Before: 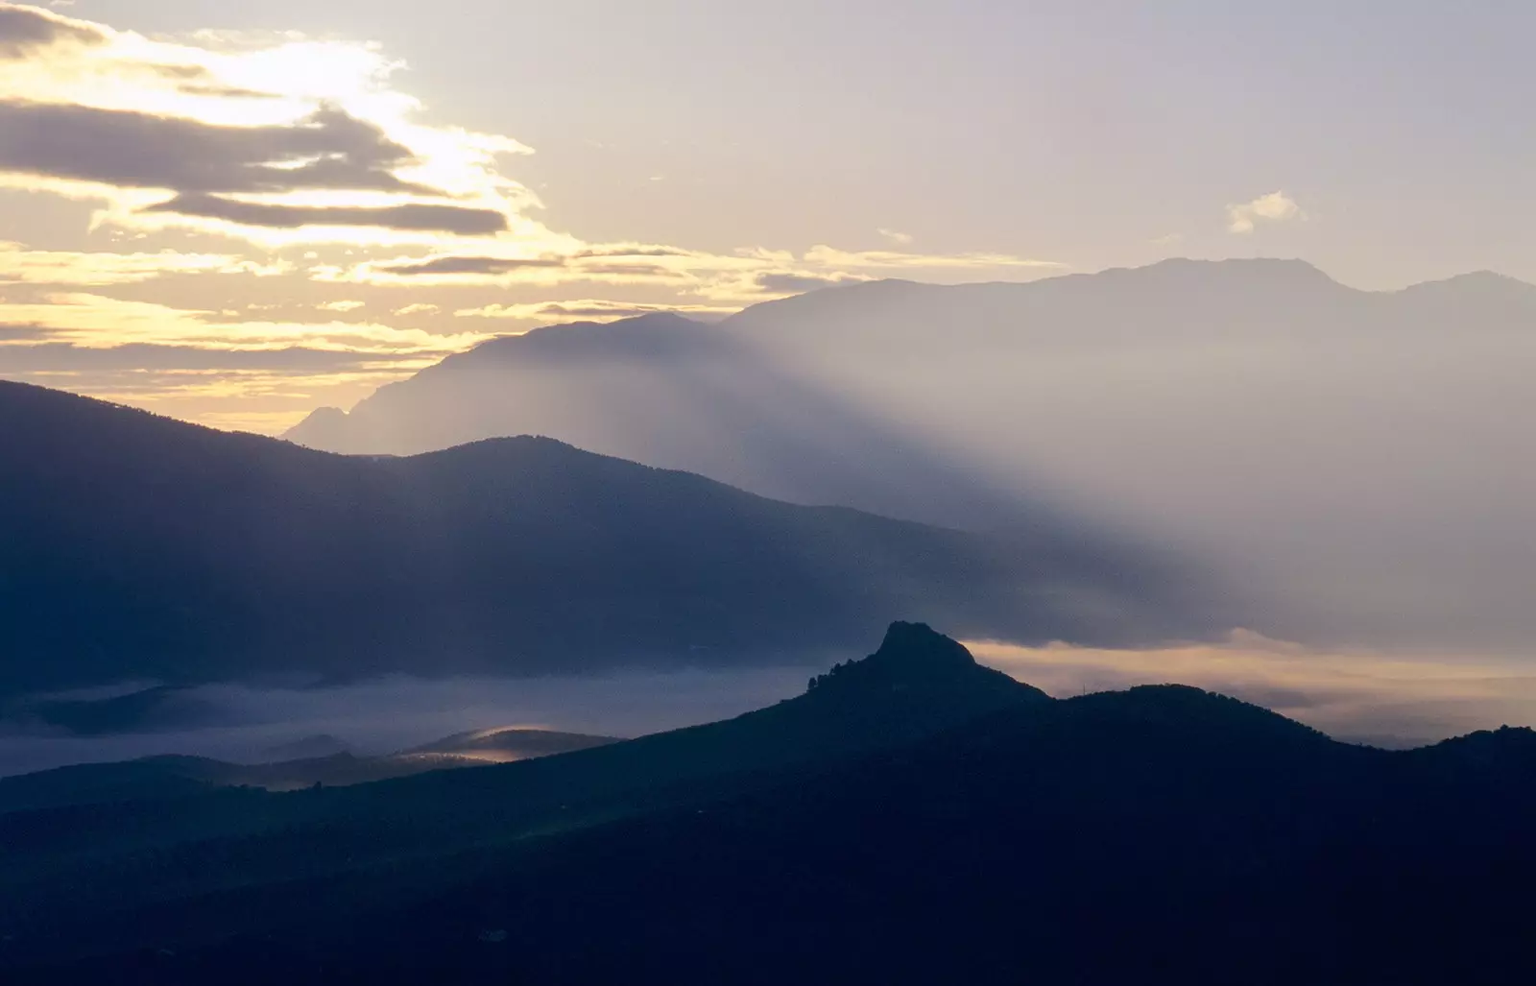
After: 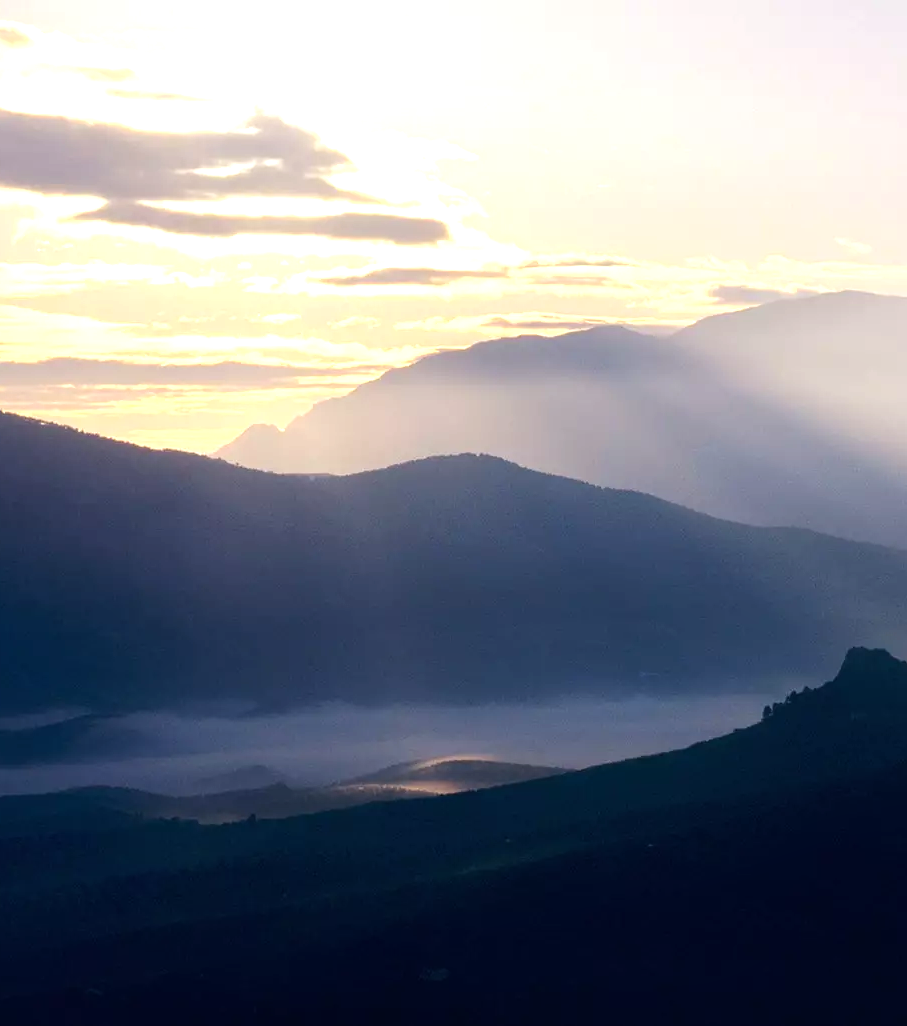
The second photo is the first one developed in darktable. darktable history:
crop: left 4.999%, right 38.264%
tone equalizer: -8 EV -0.778 EV, -7 EV -0.717 EV, -6 EV -0.638 EV, -5 EV -0.372 EV, -3 EV 0.389 EV, -2 EV 0.6 EV, -1 EV 0.676 EV, +0 EV 0.738 EV
